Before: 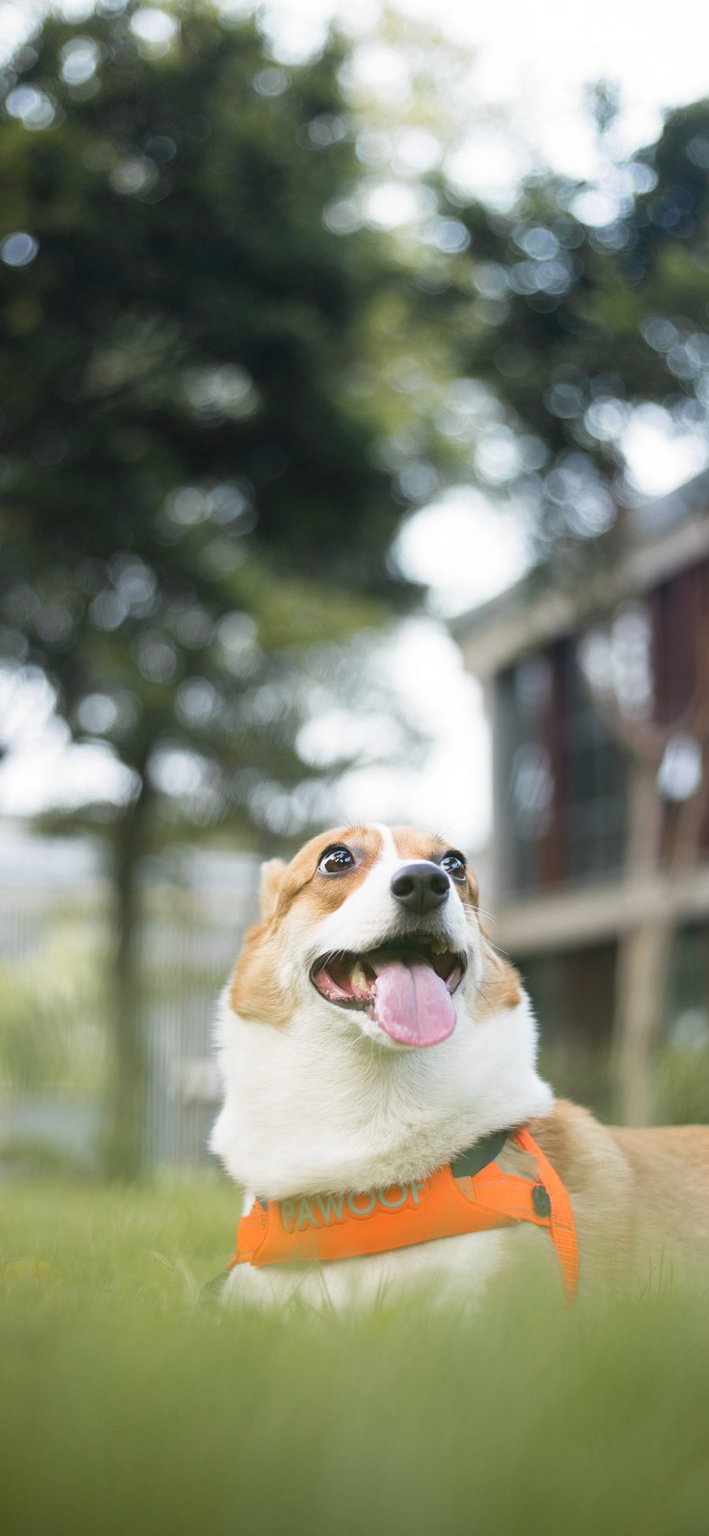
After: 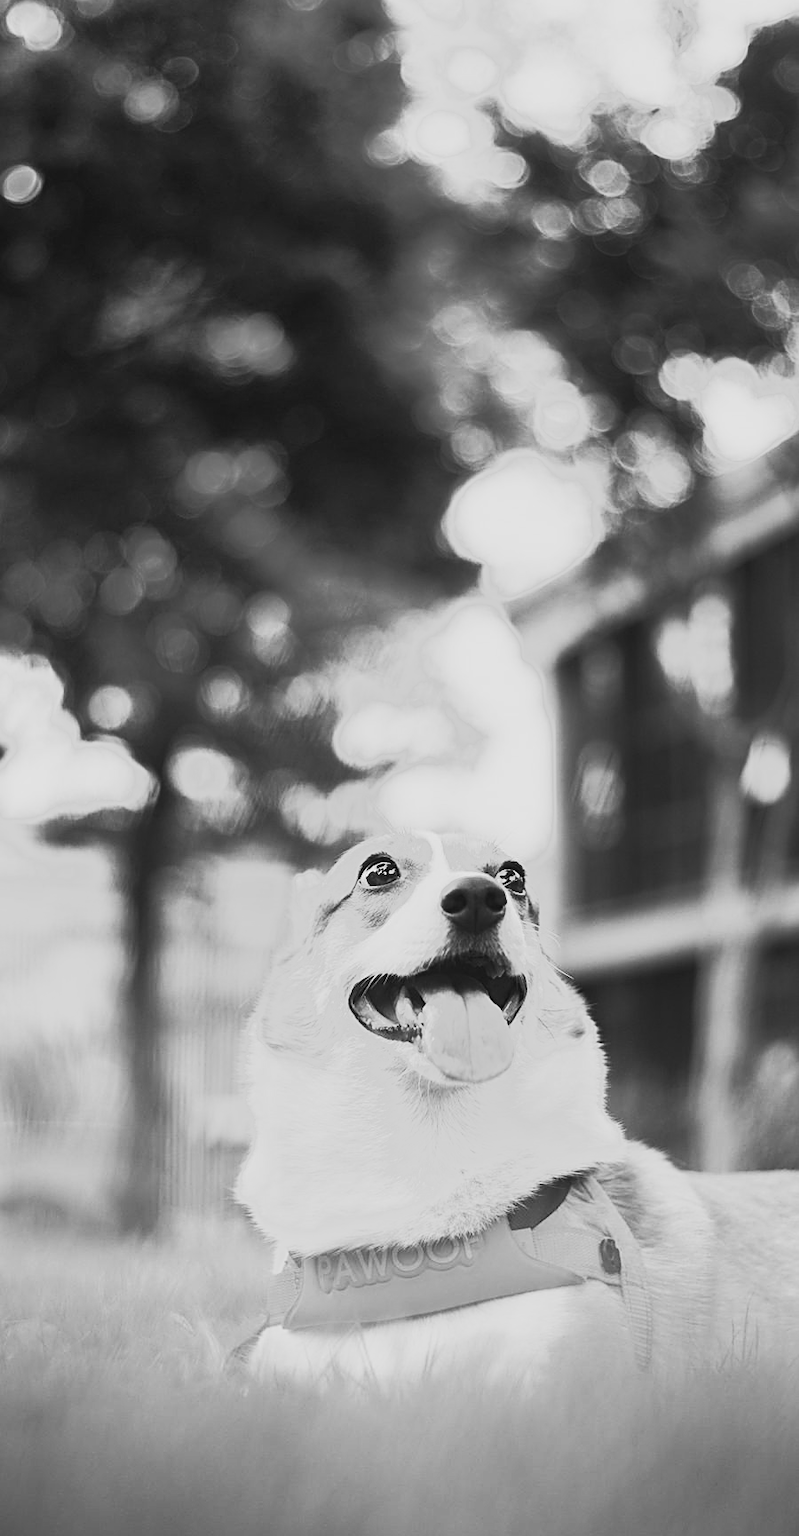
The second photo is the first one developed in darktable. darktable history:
sharpen: on, module defaults
monochrome: a 32, b 64, size 2.3, highlights 1
crop and rotate: top 5.609%, bottom 5.609%
tone equalizer: -7 EV -0.63 EV, -6 EV 1 EV, -5 EV -0.45 EV, -4 EV 0.43 EV, -3 EV 0.41 EV, -2 EV 0.15 EV, -1 EV -0.15 EV, +0 EV -0.39 EV, smoothing diameter 25%, edges refinement/feathering 10, preserve details guided filter
color balance rgb: perceptual saturation grading › global saturation 20%, global vibrance 20%
tone curve: curves: ch0 [(0, 0) (0.003, 0.023) (0.011, 0.024) (0.025, 0.026) (0.044, 0.035) (0.069, 0.05) (0.1, 0.071) (0.136, 0.098) (0.177, 0.135) (0.224, 0.172) (0.277, 0.227) (0.335, 0.296) (0.399, 0.372) (0.468, 0.462) (0.543, 0.58) (0.623, 0.697) (0.709, 0.789) (0.801, 0.86) (0.898, 0.918) (1, 1)], preserve colors none
